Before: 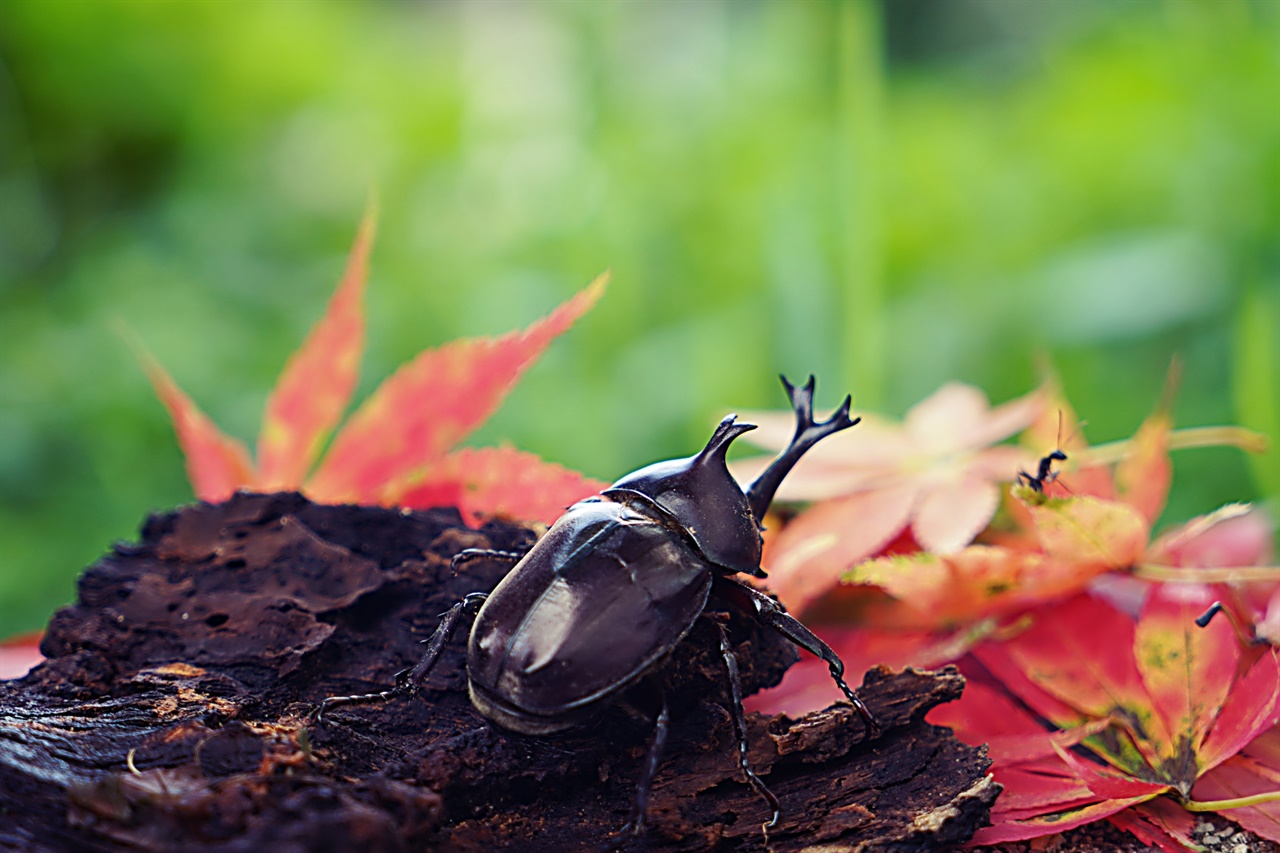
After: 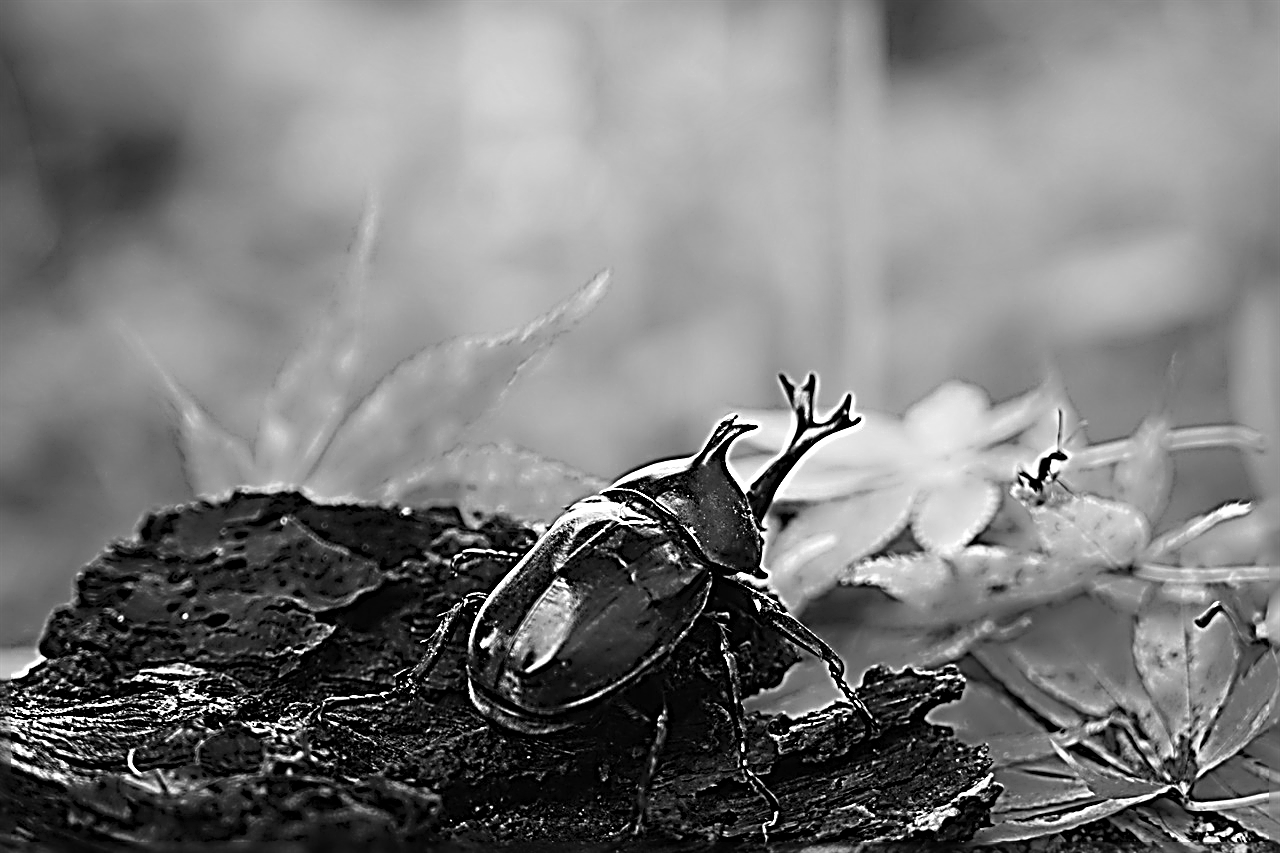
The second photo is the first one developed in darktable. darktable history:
tone equalizer: on, module defaults
sharpen: radius 4.001, amount 2
monochrome: on, module defaults
